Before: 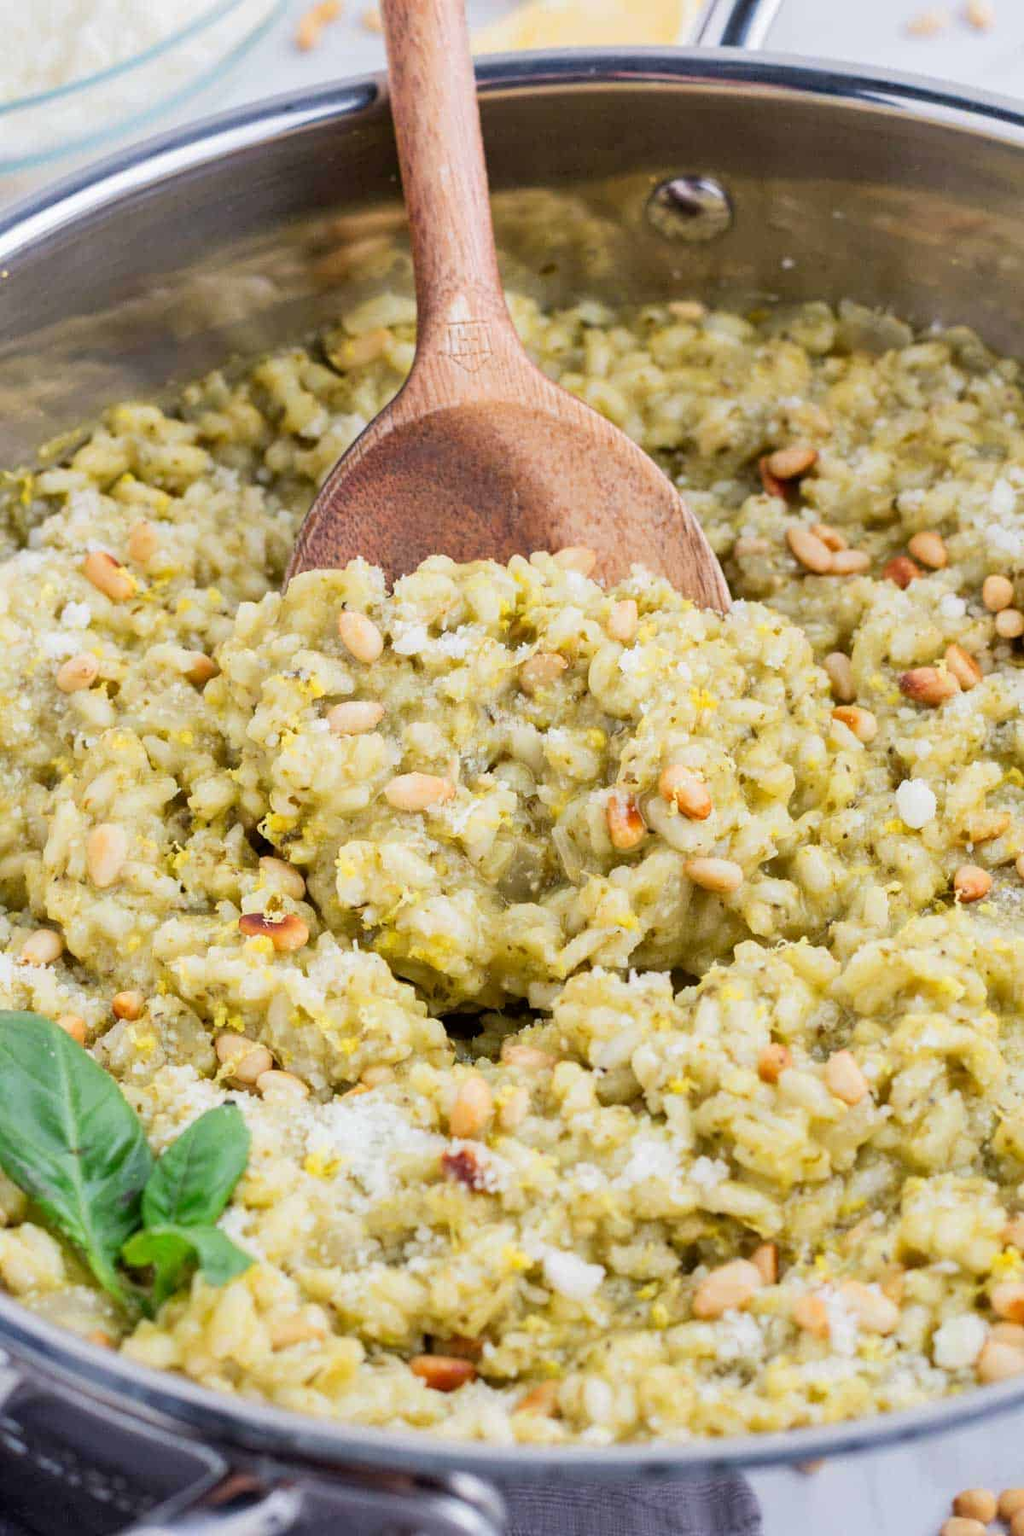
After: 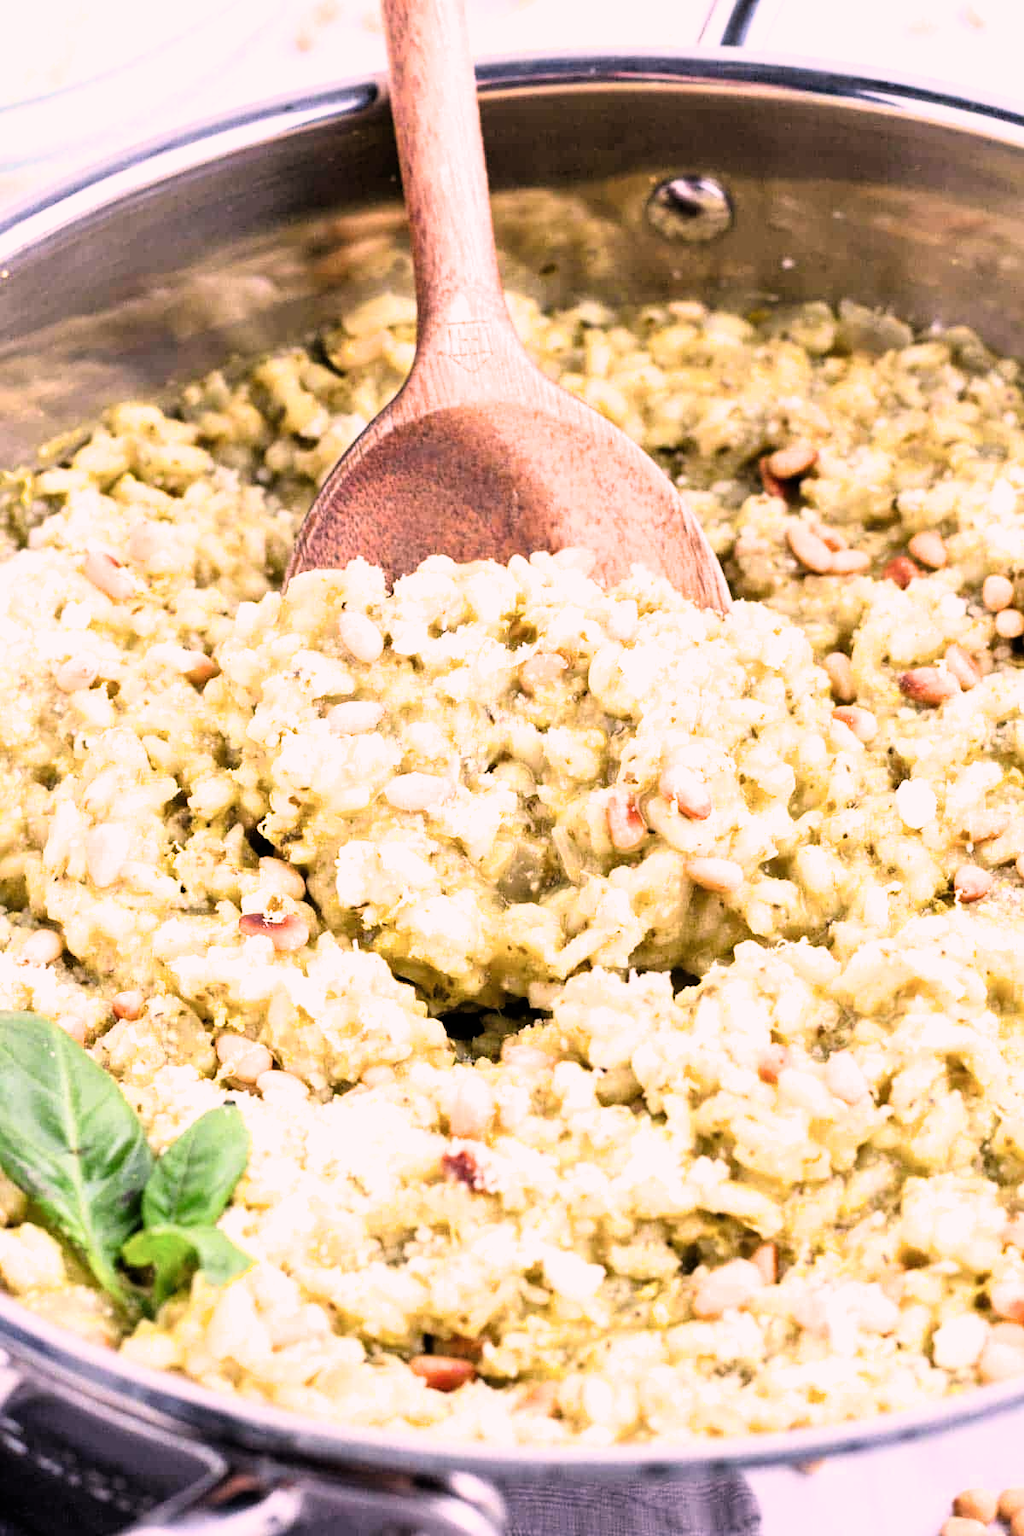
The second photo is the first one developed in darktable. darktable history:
filmic rgb: black relative exposure -6.41 EV, white relative exposure 2.43 EV, threshold 3.04 EV, target white luminance 99.972%, hardness 5.25, latitude 0.249%, contrast 1.42, highlights saturation mix 2.96%, enable highlight reconstruction true
color correction: highlights a* 14.59, highlights b* 4.84
exposure: black level correction -0.002, exposure 0.533 EV, compensate exposure bias true, compensate highlight preservation false
